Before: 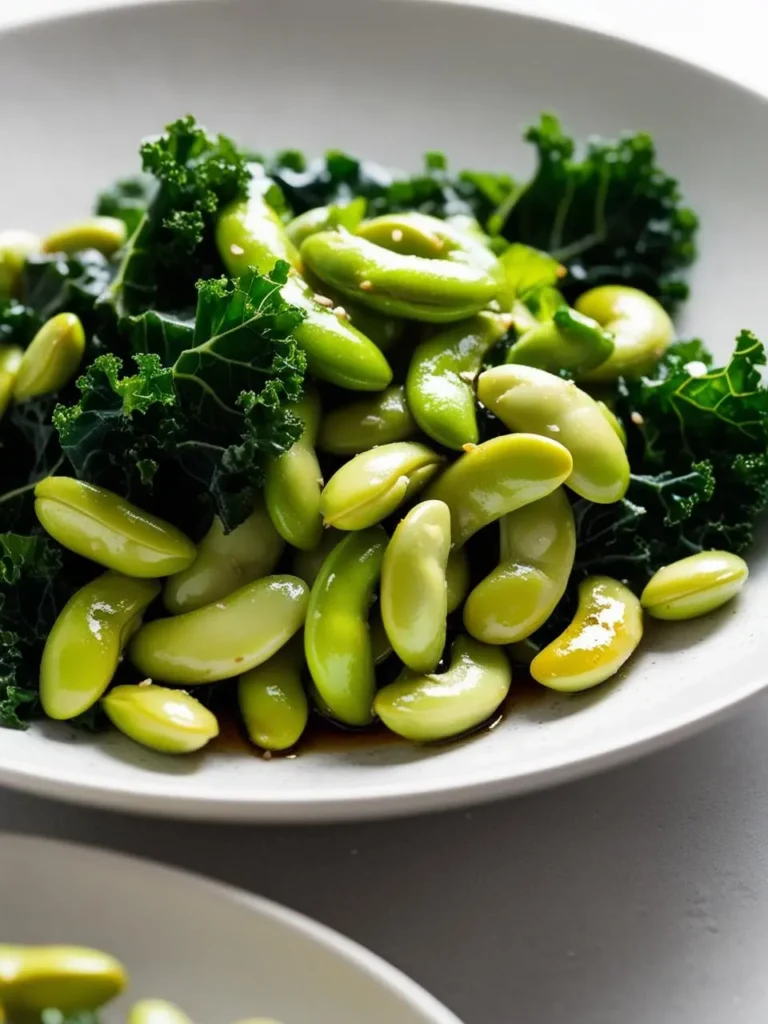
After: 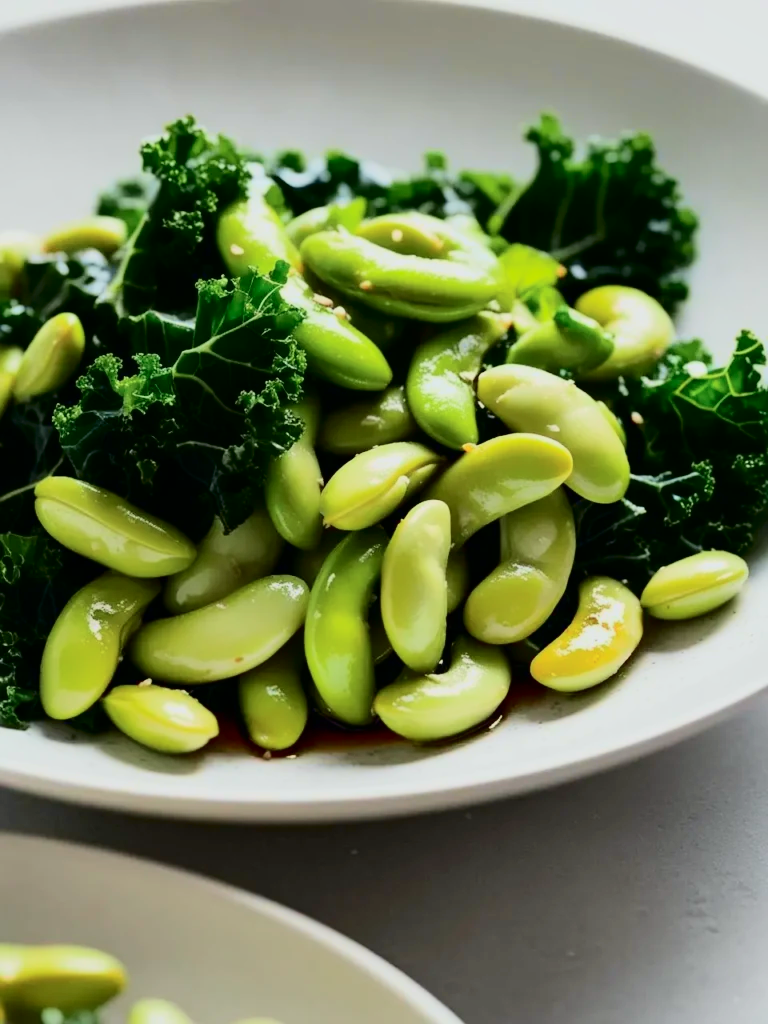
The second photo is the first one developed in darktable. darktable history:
shadows and highlights: shadows 29.61, highlights -30.47, low approximation 0.01, soften with gaussian
tone curve: curves: ch0 [(0, 0) (0.128, 0.068) (0.292, 0.274) (0.453, 0.507) (0.653, 0.717) (0.785, 0.817) (0.995, 0.917)]; ch1 [(0, 0) (0.384, 0.365) (0.463, 0.447) (0.486, 0.474) (0.503, 0.497) (0.52, 0.525) (0.559, 0.591) (0.583, 0.623) (0.672, 0.699) (0.766, 0.773) (1, 1)]; ch2 [(0, 0) (0.374, 0.344) (0.446, 0.443) (0.501, 0.5) (0.527, 0.549) (0.565, 0.582) (0.624, 0.632) (1, 1)], color space Lab, independent channels, preserve colors none
